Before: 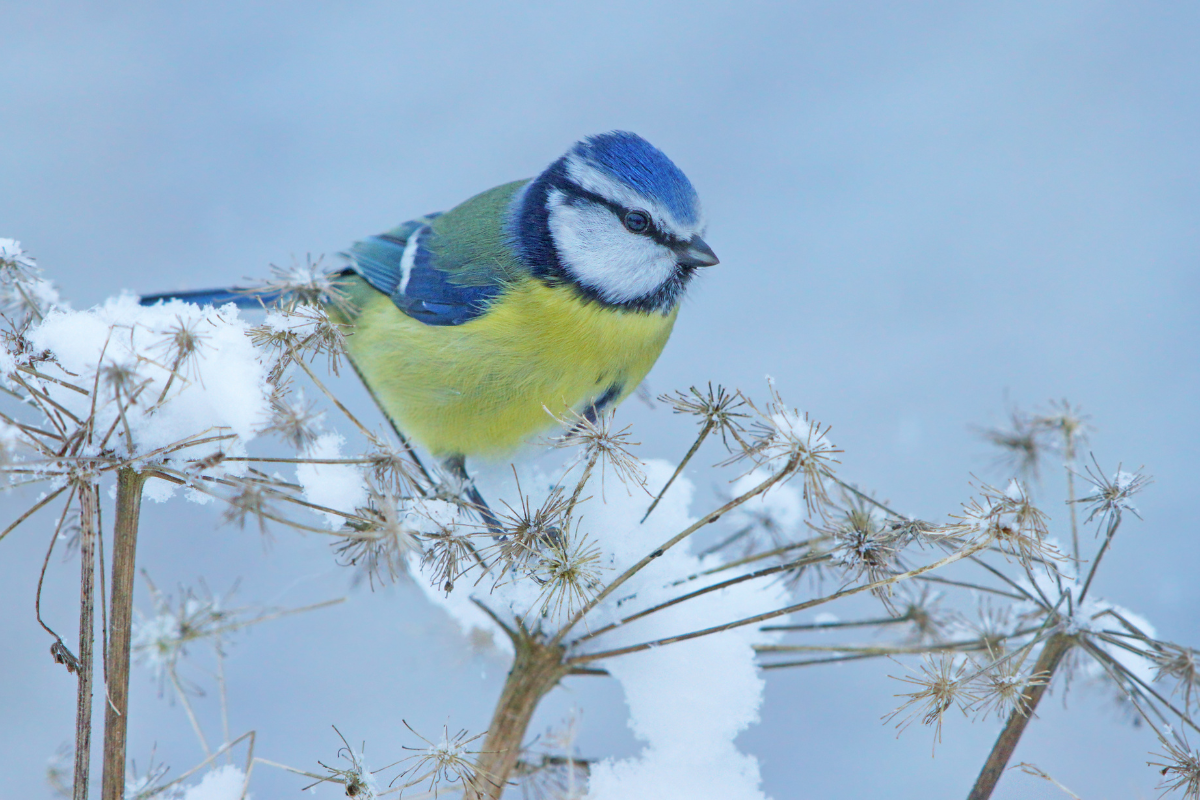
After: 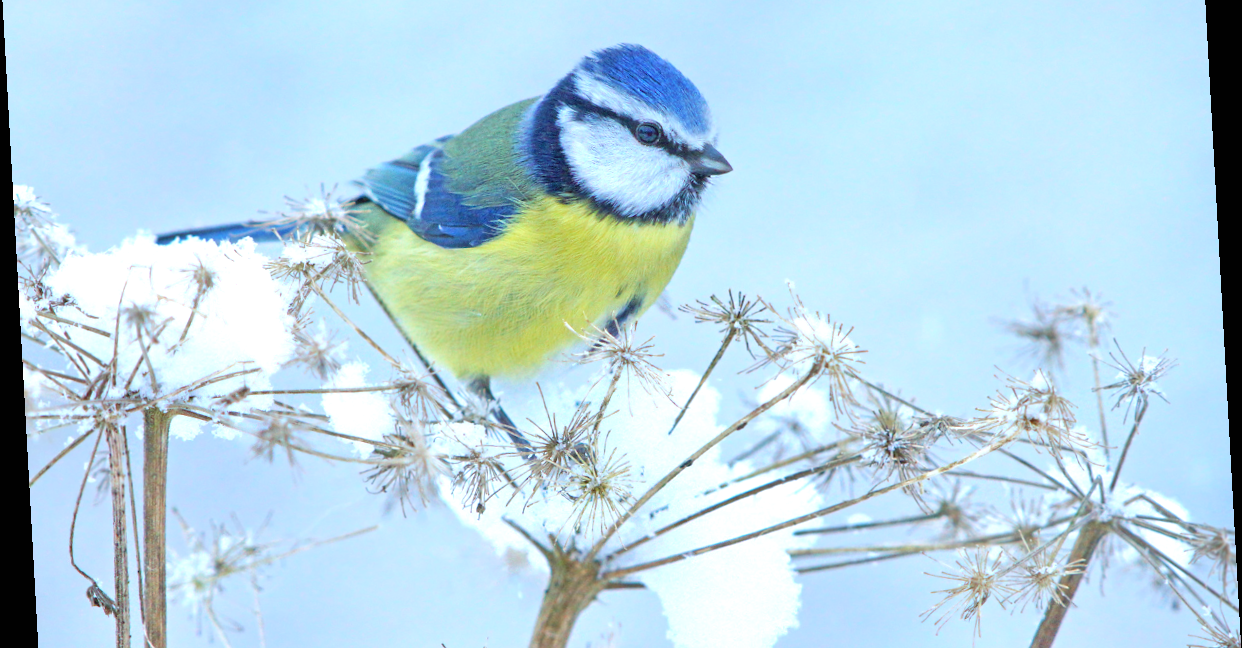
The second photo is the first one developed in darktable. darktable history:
rotate and perspective: rotation -3.18°, automatic cropping off
crop: top 13.819%, bottom 11.169%
exposure: black level correction 0, exposure 0.68 EV, compensate exposure bias true, compensate highlight preservation false
